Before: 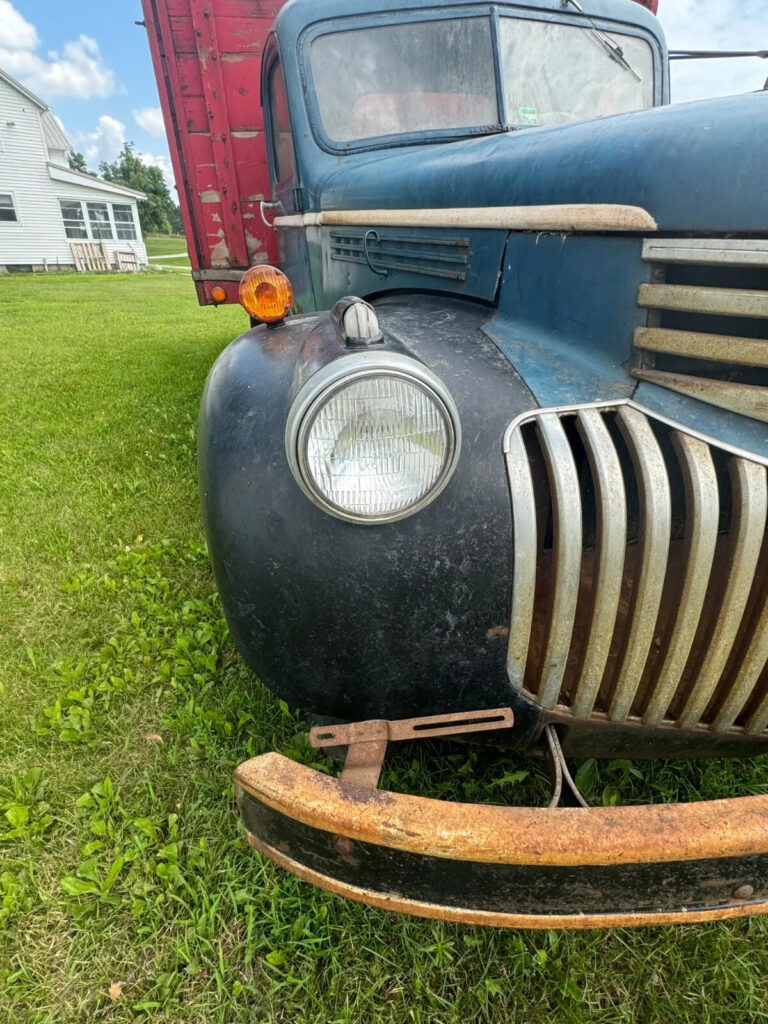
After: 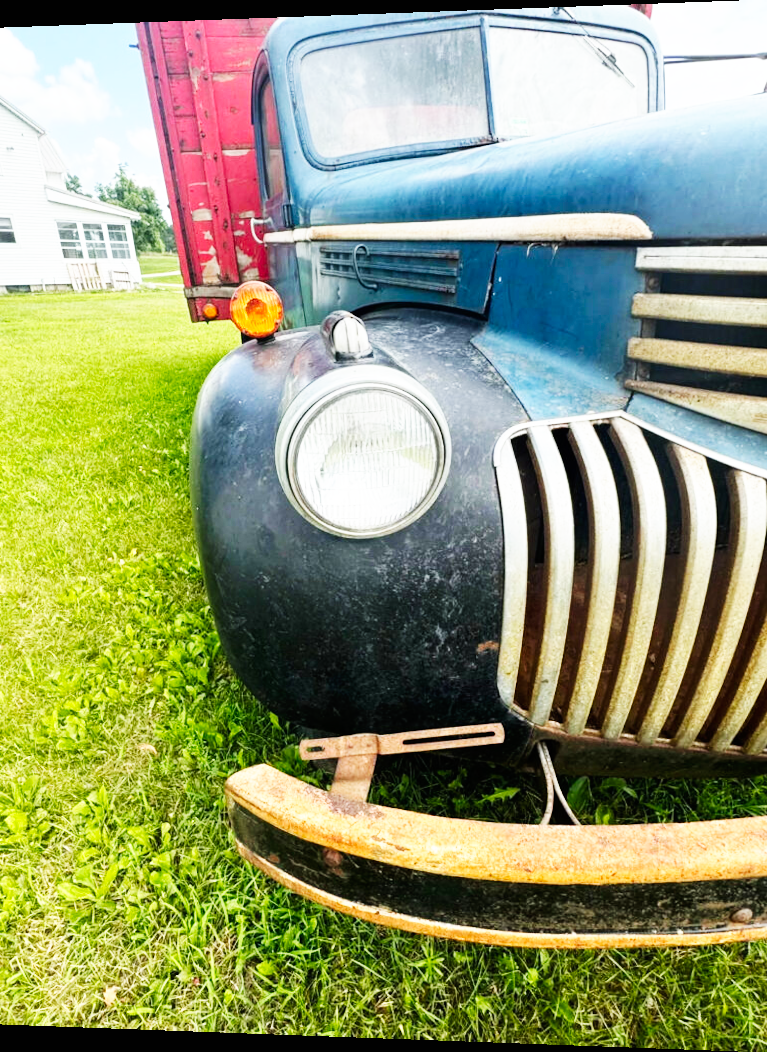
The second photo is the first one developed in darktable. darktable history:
white balance: red 1, blue 1
rotate and perspective: lens shift (horizontal) -0.055, automatic cropping off
base curve: curves: ch0 [(0, 0) (0.007, 0.004) (0.027, 0.03) (0.046, 0.07) (0.207, 0.54) (0.442, 0.872) (0.673, 0.972) (1, 1)], preserve colors none
